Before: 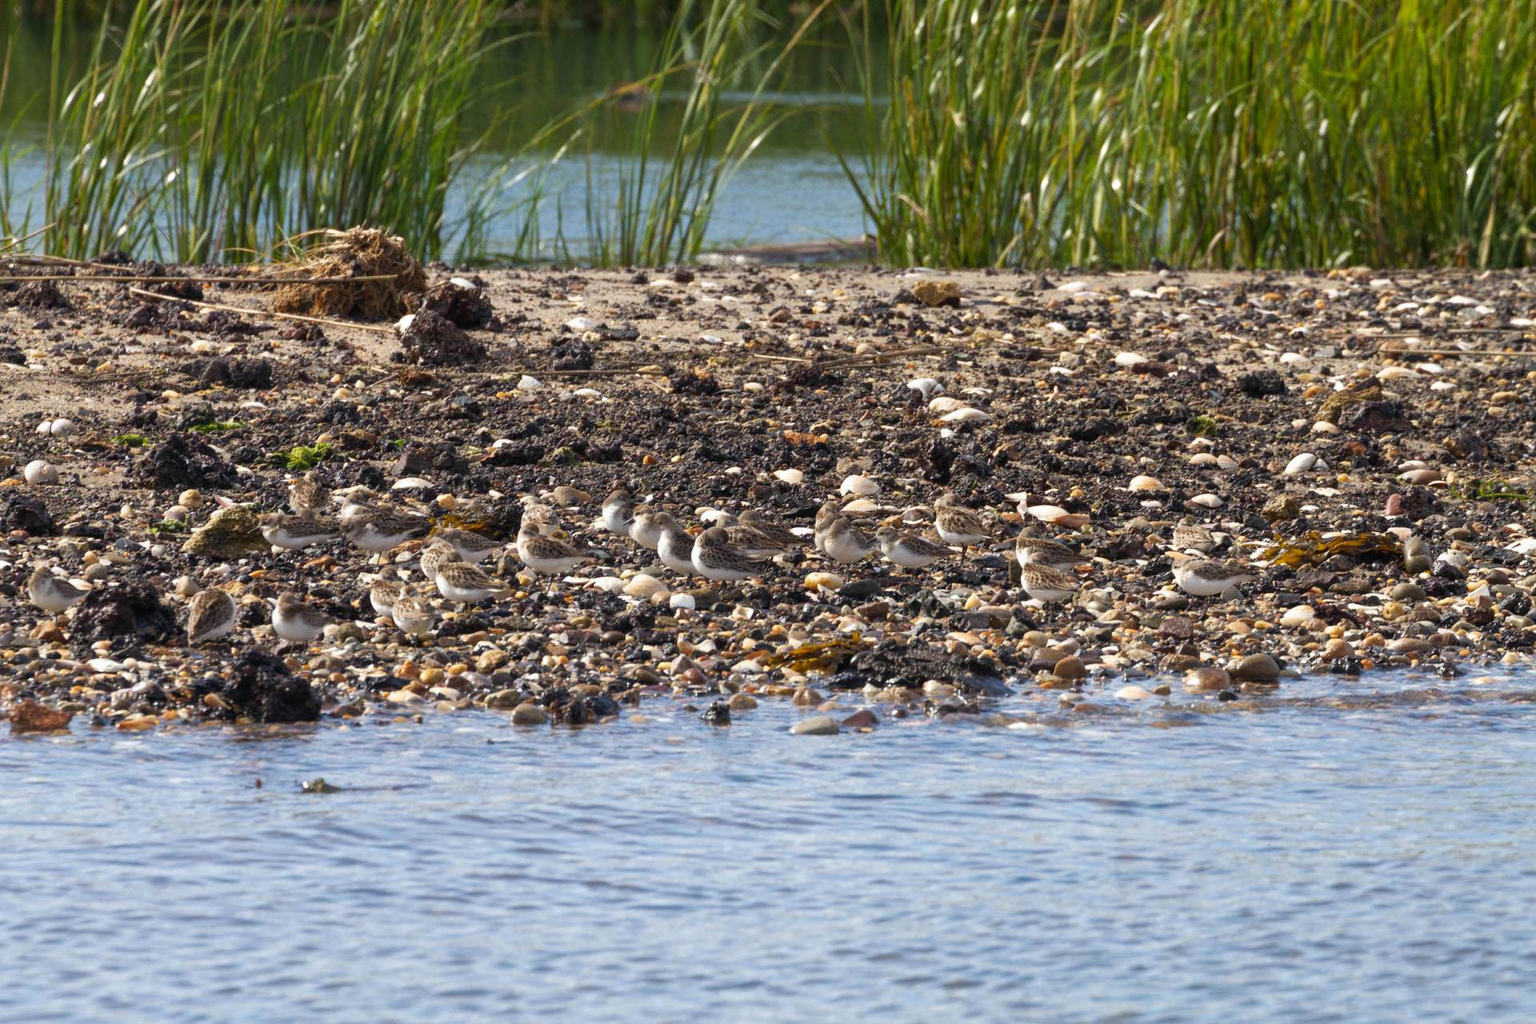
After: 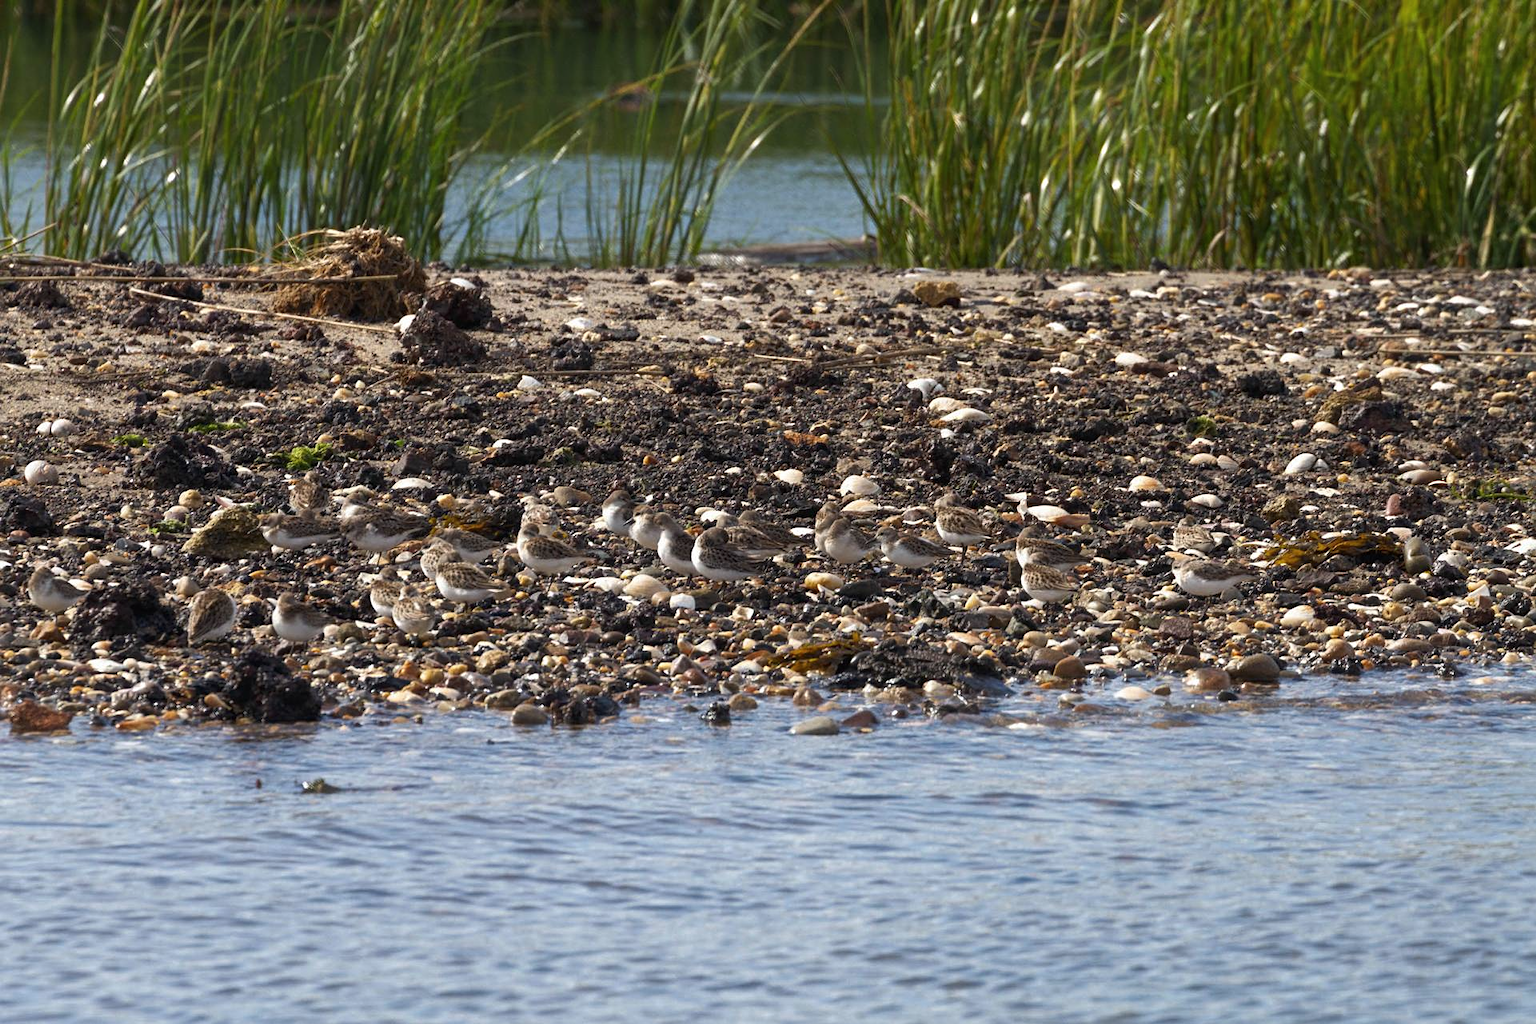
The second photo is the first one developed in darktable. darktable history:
tone curve: curves: ch0 [(0, 0) (0.8, 0.757) (1, 1)], color space Lab, linked channels, preserve colors none
sharpen: amount 0.202
